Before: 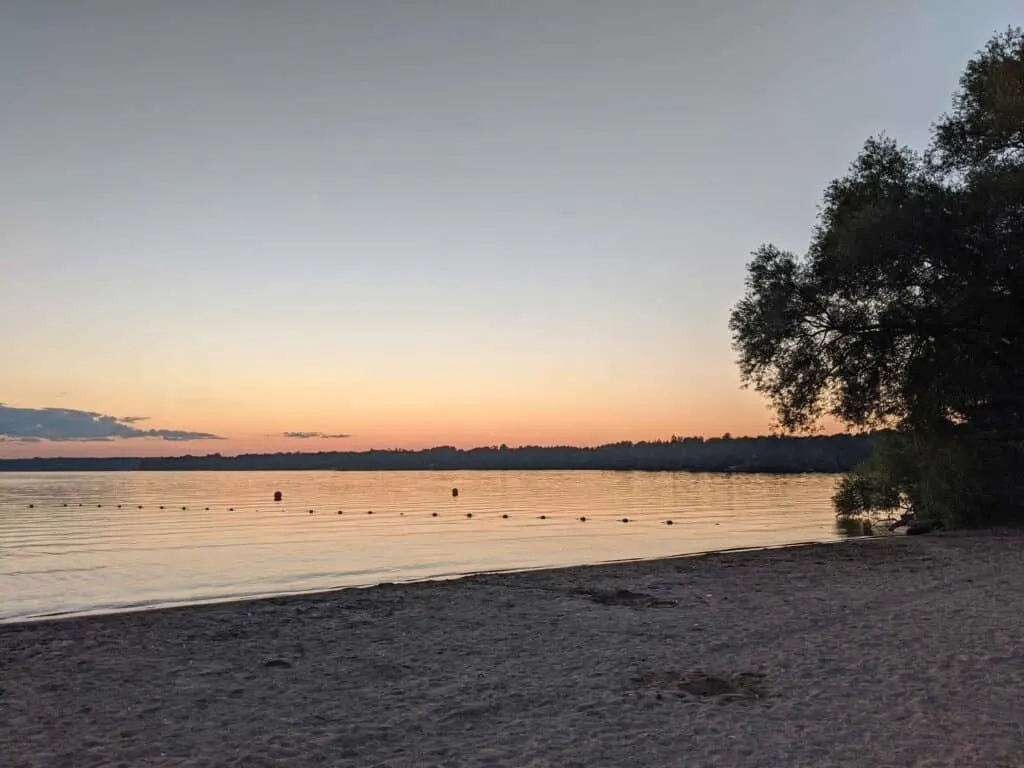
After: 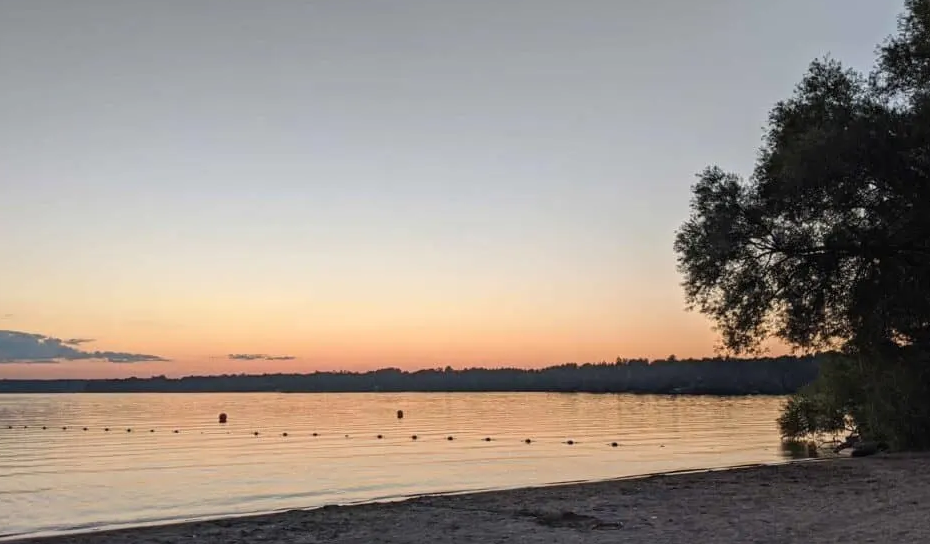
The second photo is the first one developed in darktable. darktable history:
crop: left 5.446%, top 10.225%, right 3.683%, bottom 18.822%
